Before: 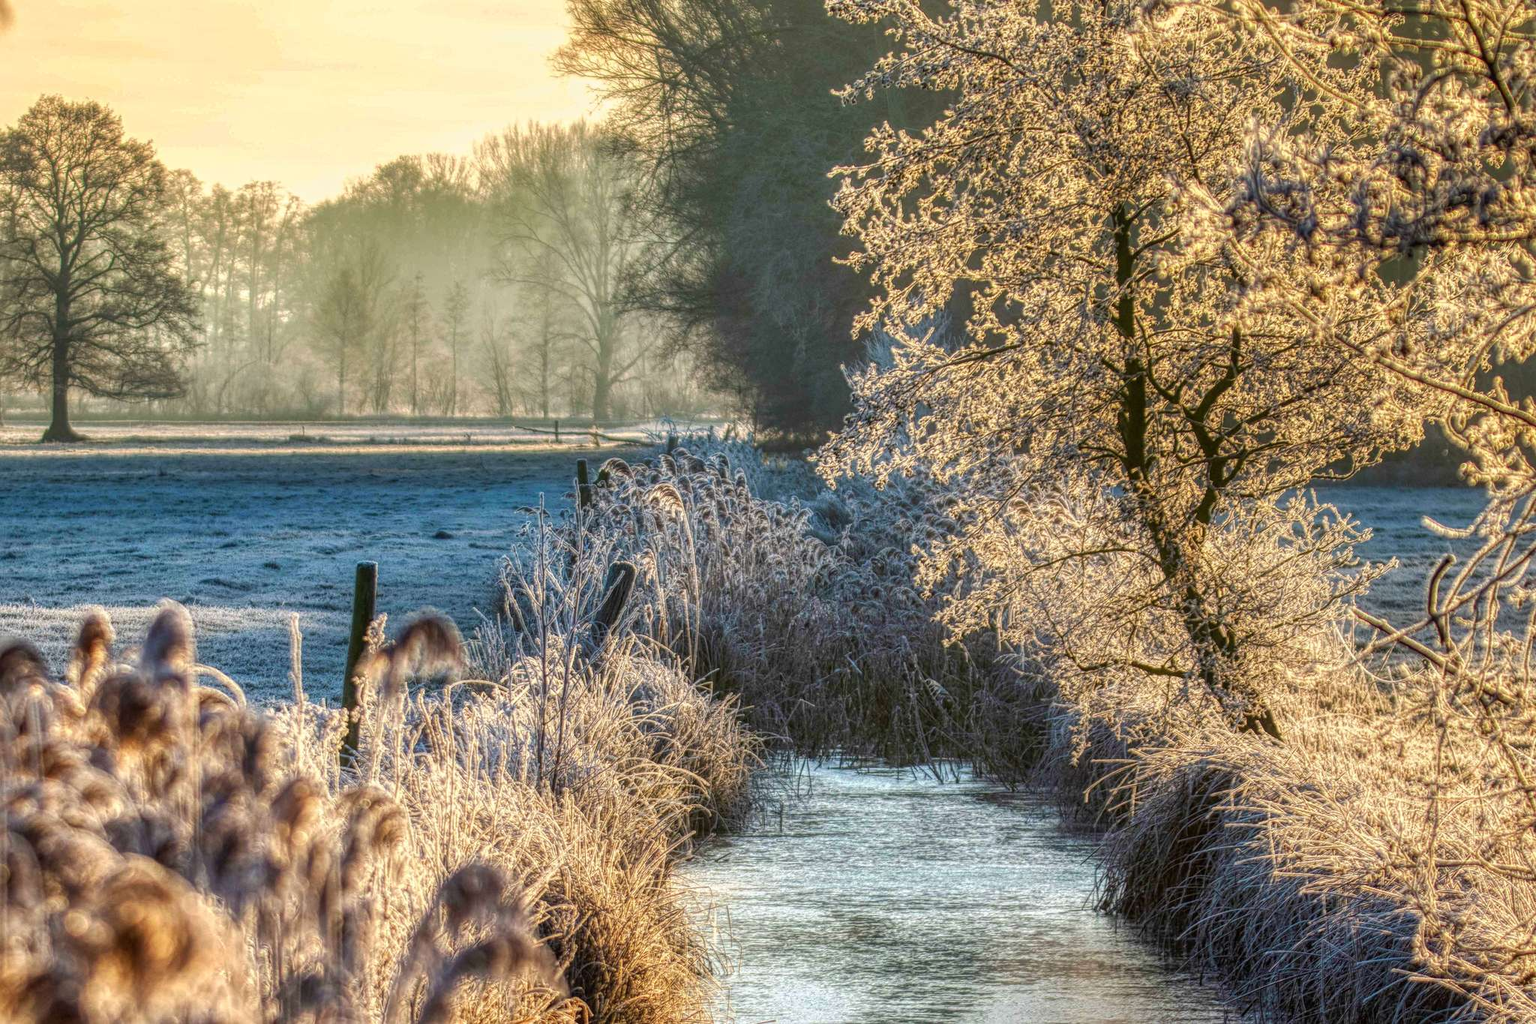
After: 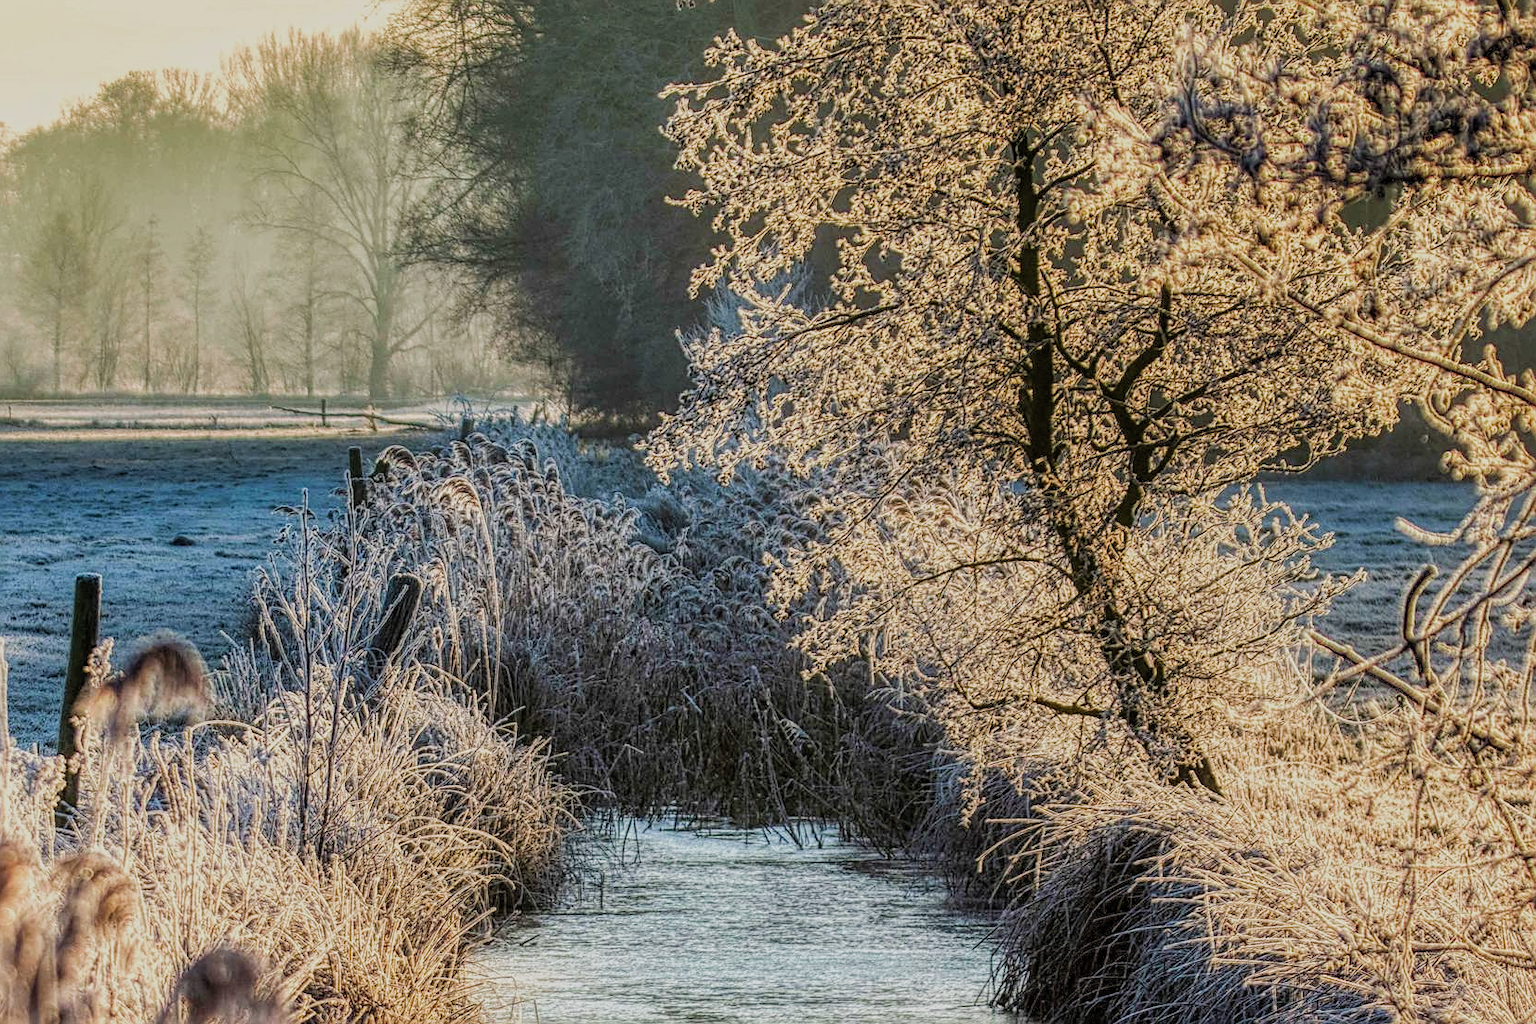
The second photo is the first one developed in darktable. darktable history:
crop: left 19.274%, top 9.643%, bottom 9.598%
tone equalizer: edges refinement/feathering 500, mask exposure compensation -1.57 EV, preserve details no
sharpen: on, module defaults
filmic rgb: black relative exposure -7.98 EV, white relative exposure 4.05 EV, threshold 5.98 EV, hardness 4.12, add noise in highlights 0, preserve chrominance luminance Y, color science v3 (2019), use custom middle-gray values true, contrast in highlights soft, enable highlight reconstruction true
